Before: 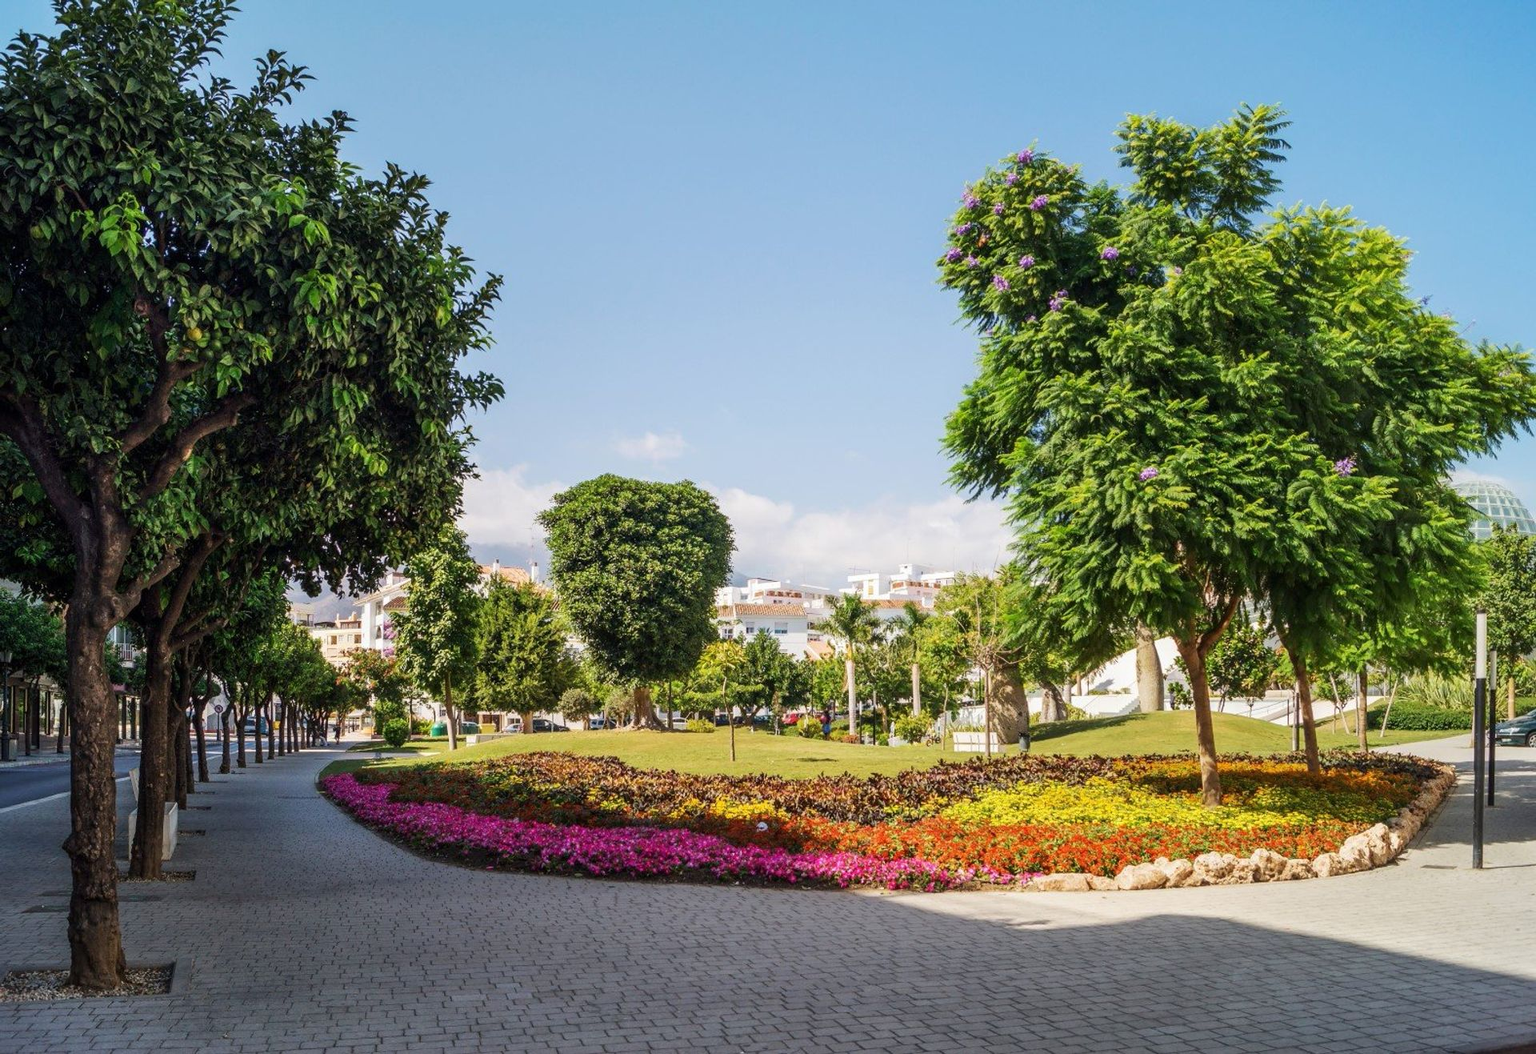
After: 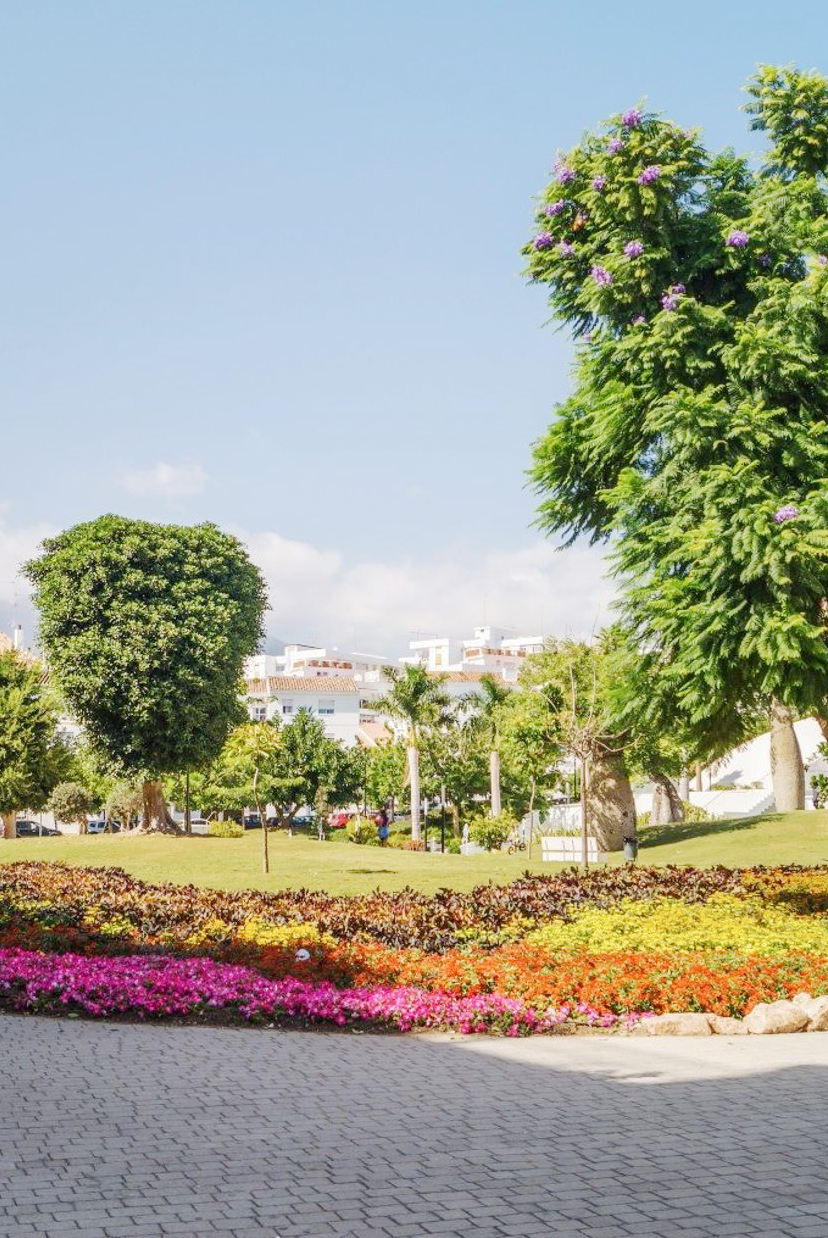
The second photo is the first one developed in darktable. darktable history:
crop: left 33.874%, top 5.964%, right 22.996%
base curve: curves: ch0 [(0, 0) (0.158, 0.273) (0.879, 0.895) (1, 1)], preserve colors none
